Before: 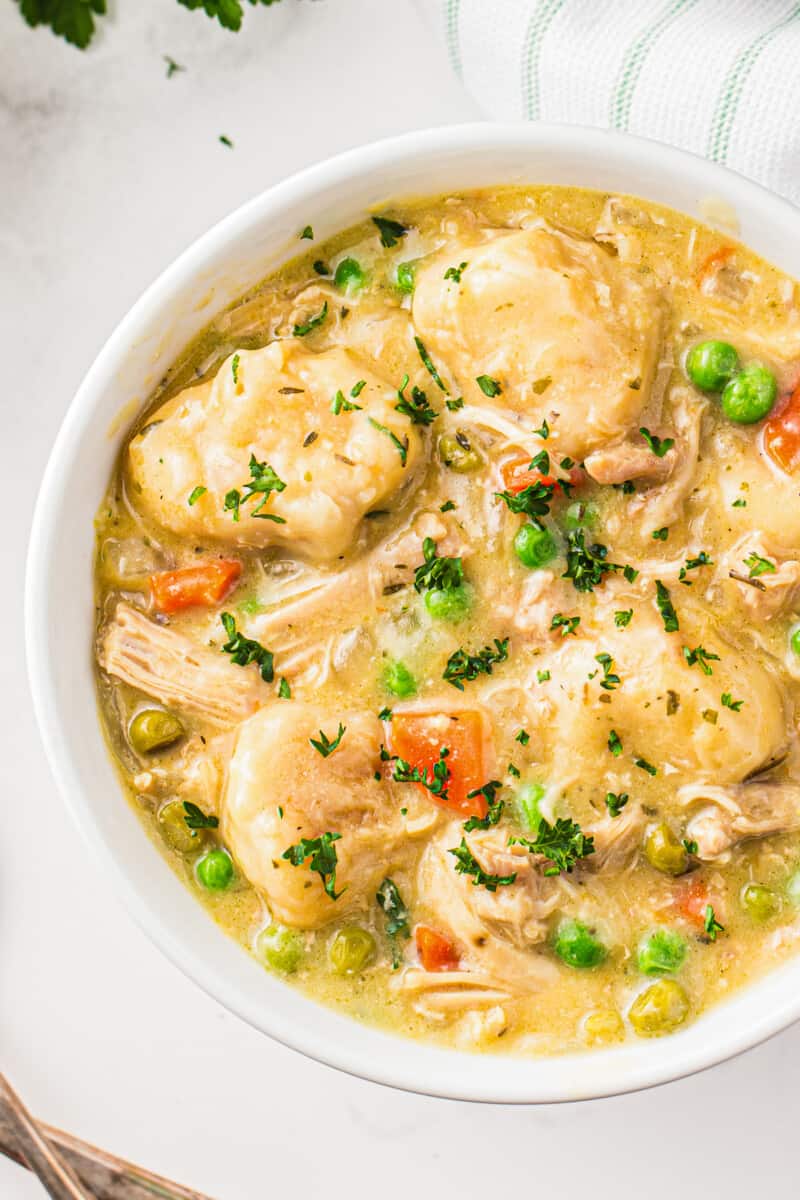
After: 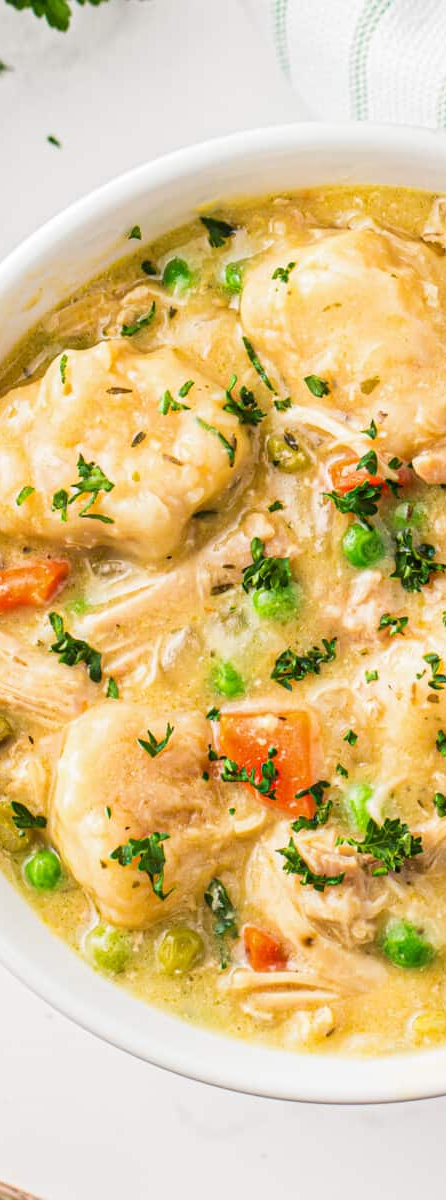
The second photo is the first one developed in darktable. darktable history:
crop: left 21.518%, right 22.644%
